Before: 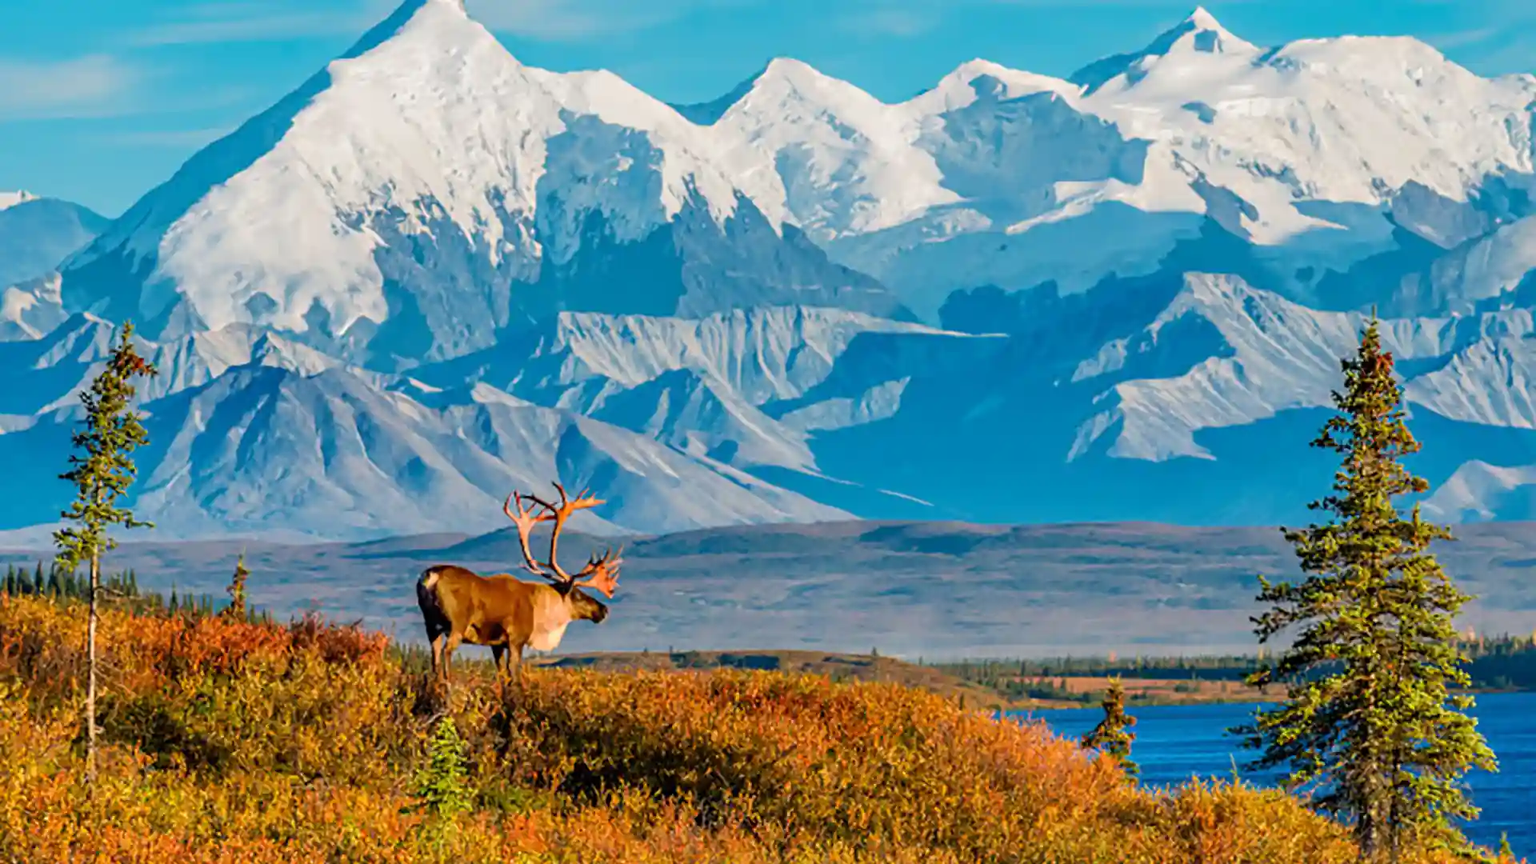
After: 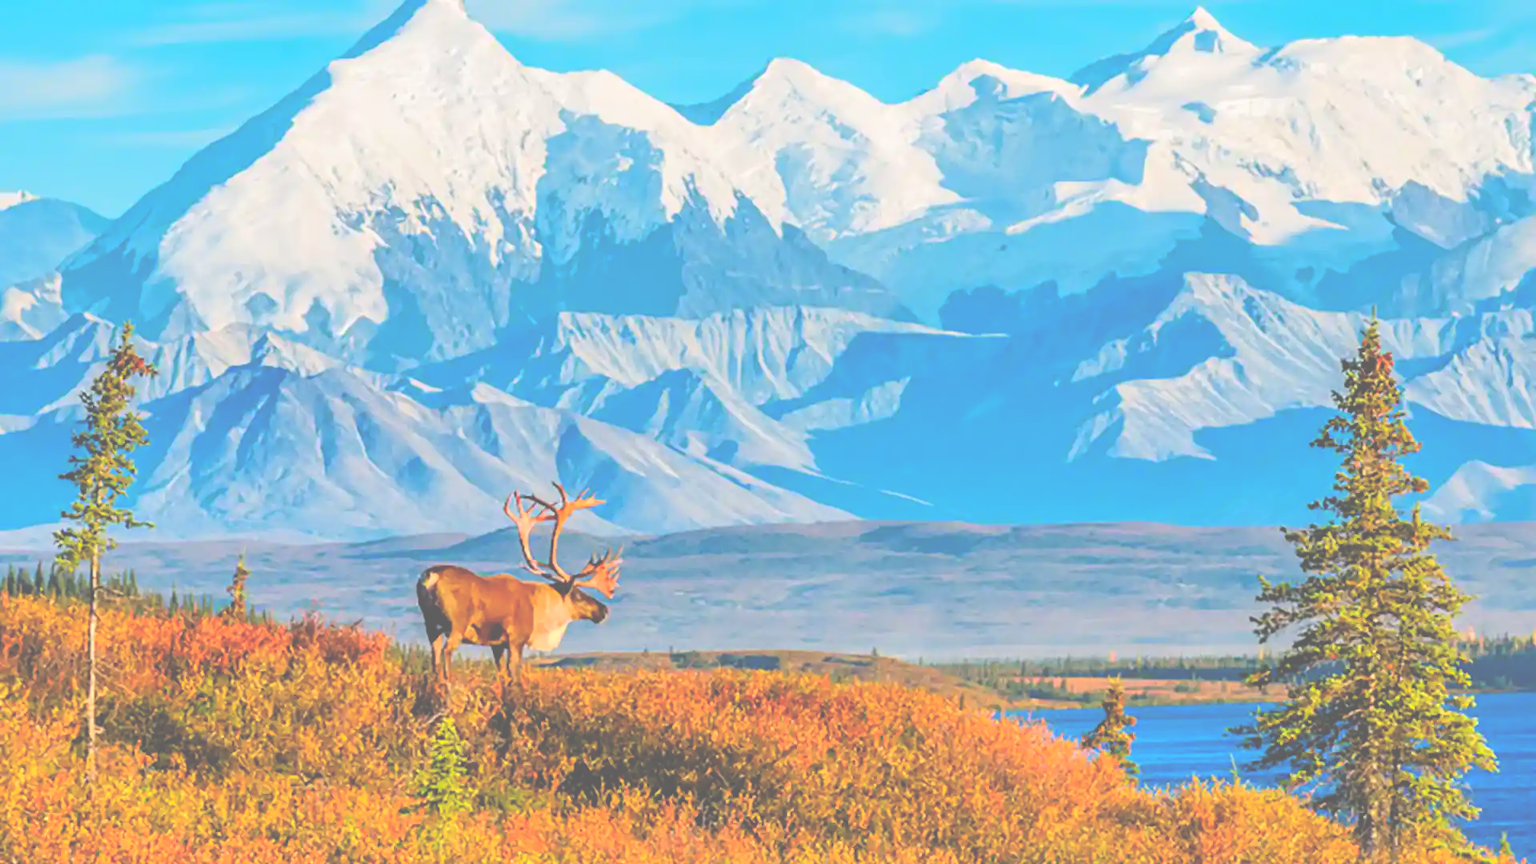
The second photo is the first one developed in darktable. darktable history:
contrast brightness saturation: contrast 0.103, brightness 0.319, saturation 0.137
color calibration: output R [1.003, 0.027, -0.041, 0], output G [-0.018, 1.043, -0.038, 0], output B [0.071, -0.086, 1.017, 0], illuminant same as pipeline (D50), adaptation XYZ, x 0.346, y 0.357, temperature 5006.76 K
exposure: black level correction -0.04, exposure 0.061 EV, compensate highlight preservation false
